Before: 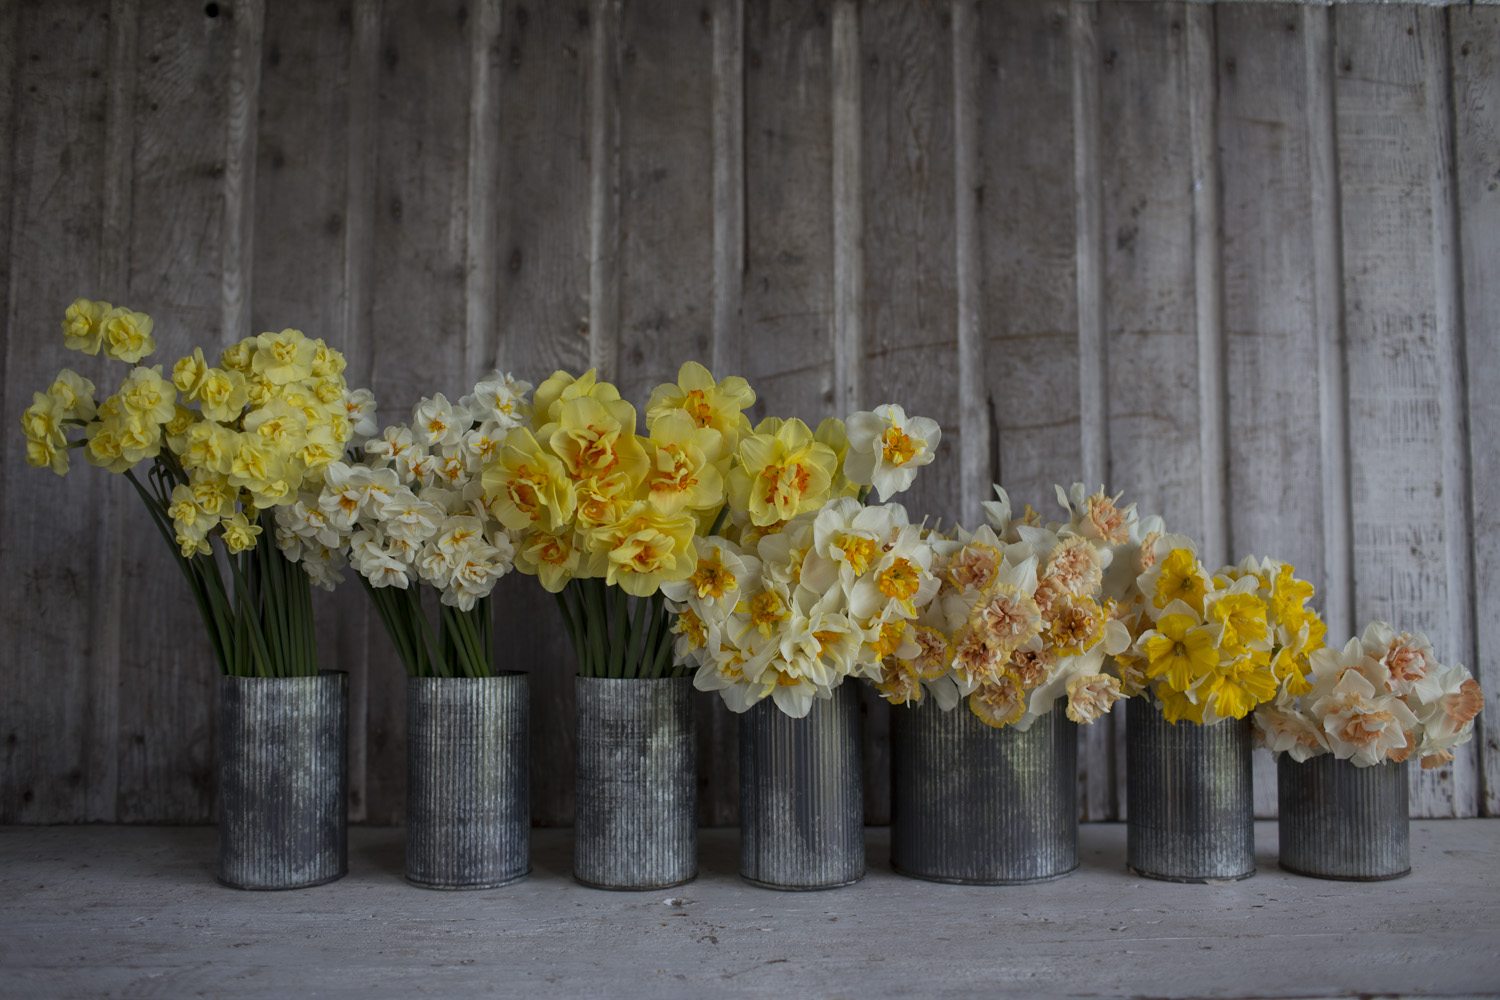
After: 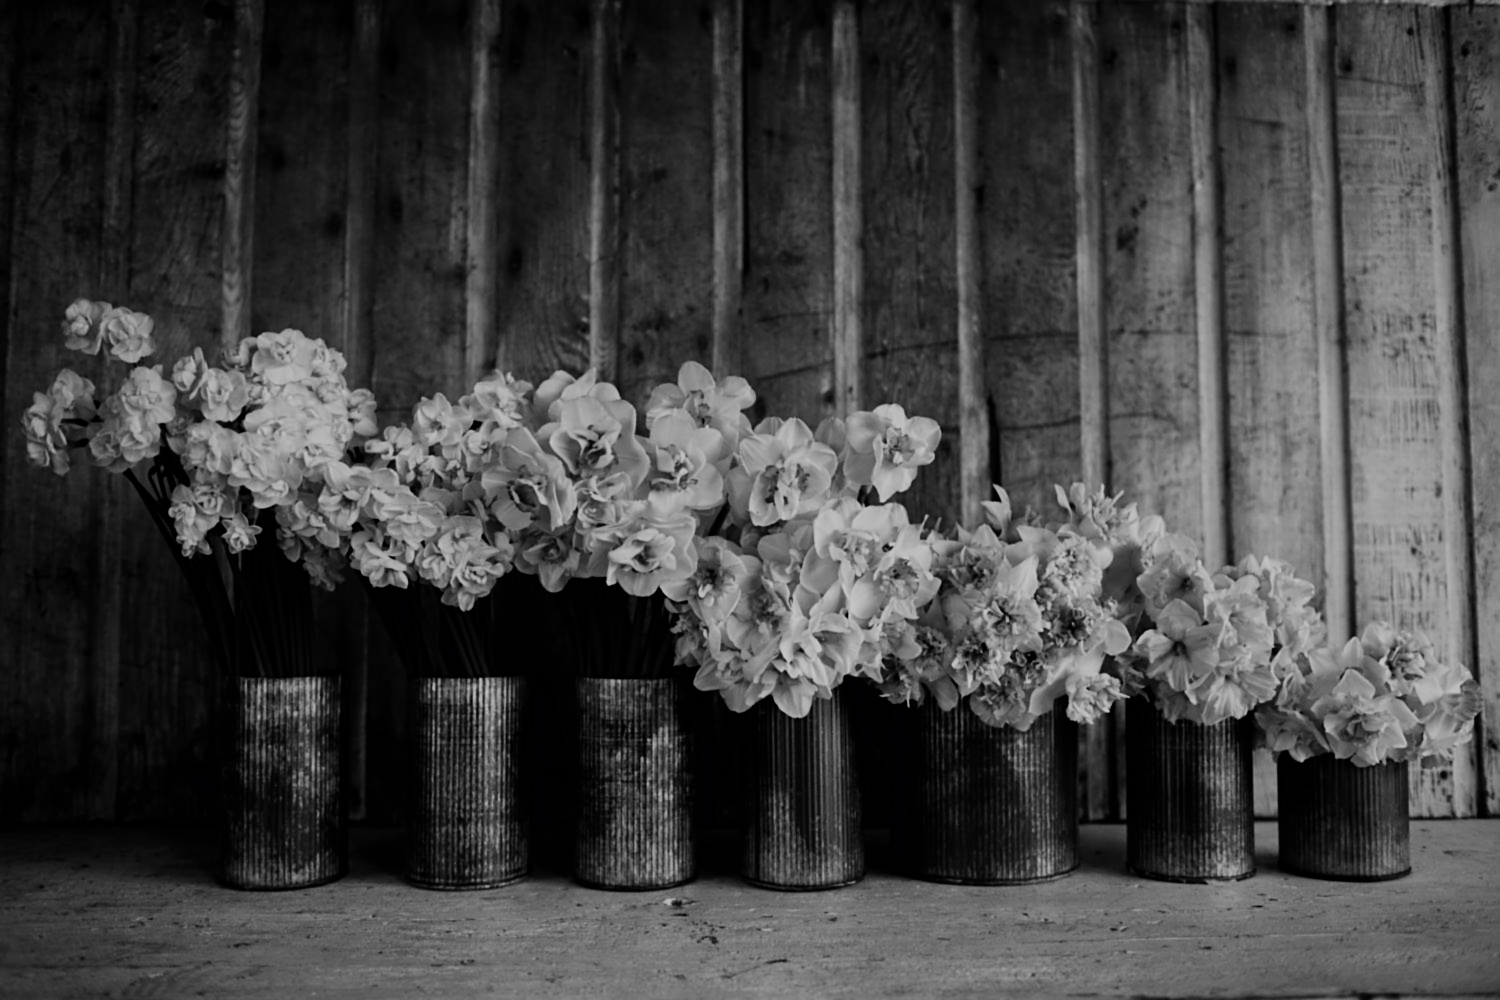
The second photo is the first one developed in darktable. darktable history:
exposure: black level correction 0.009, compensate highlight preservation false
lowpass: radius 0.76, contrast 1.56, saturation 0, unbound 0
filmic rgb: black relative exposure -7.65 EV, white relative exposure 4.56 EV, hardness 3.61, color science v6 (2022)
sharpen: on, module defaults
